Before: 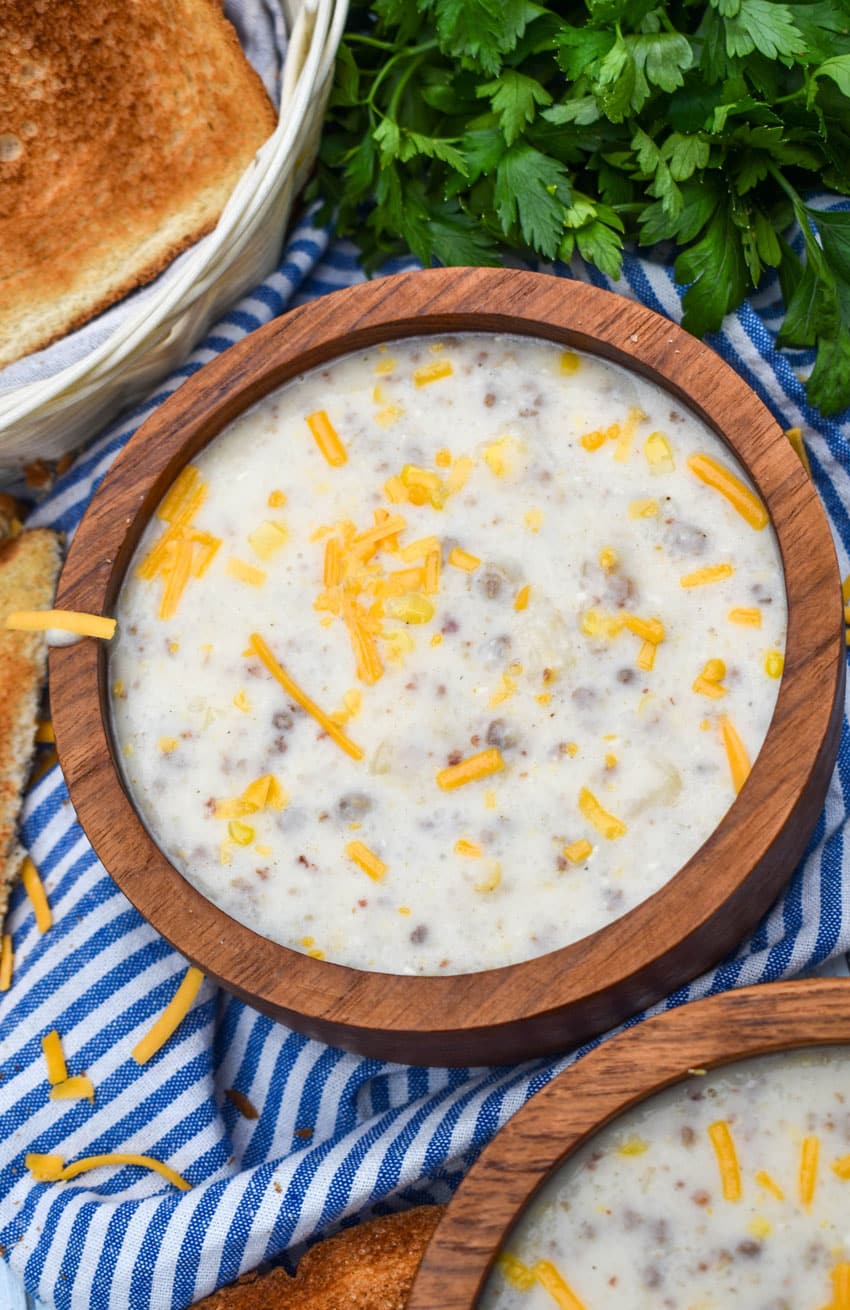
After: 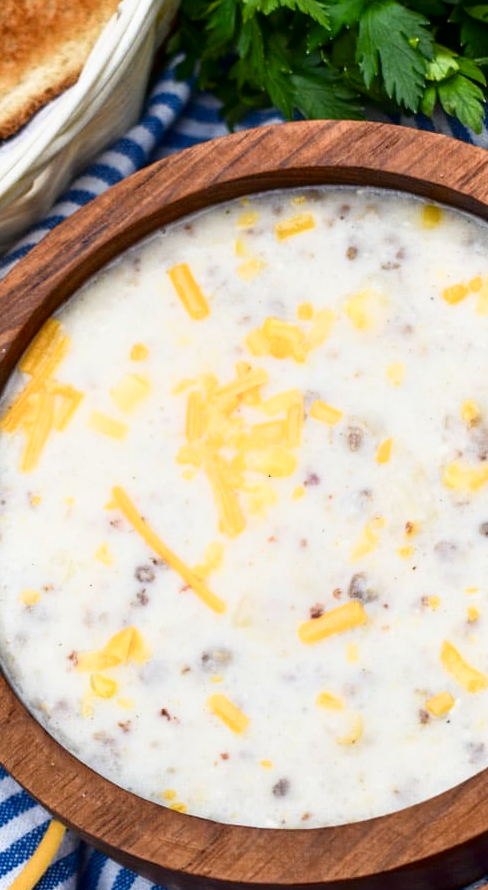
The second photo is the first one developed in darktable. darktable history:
crop: left 16.256%, top 11.288%, right 26.27%, bottom 20.753%
shadows and highlights: shadows -62.82, white point adjustment -5.37, highlights 60.92
